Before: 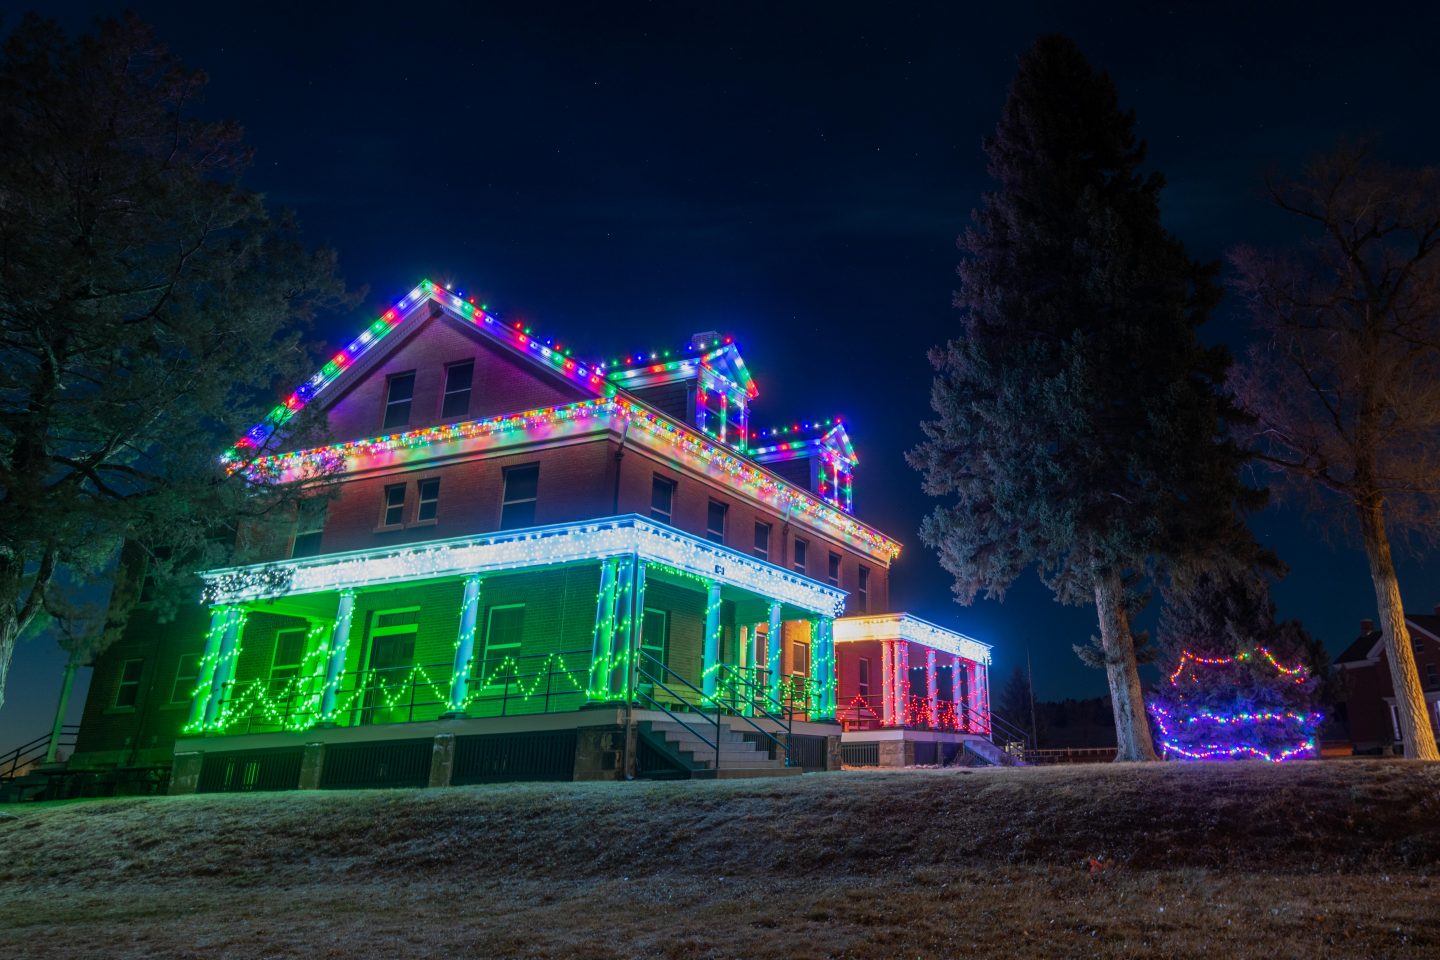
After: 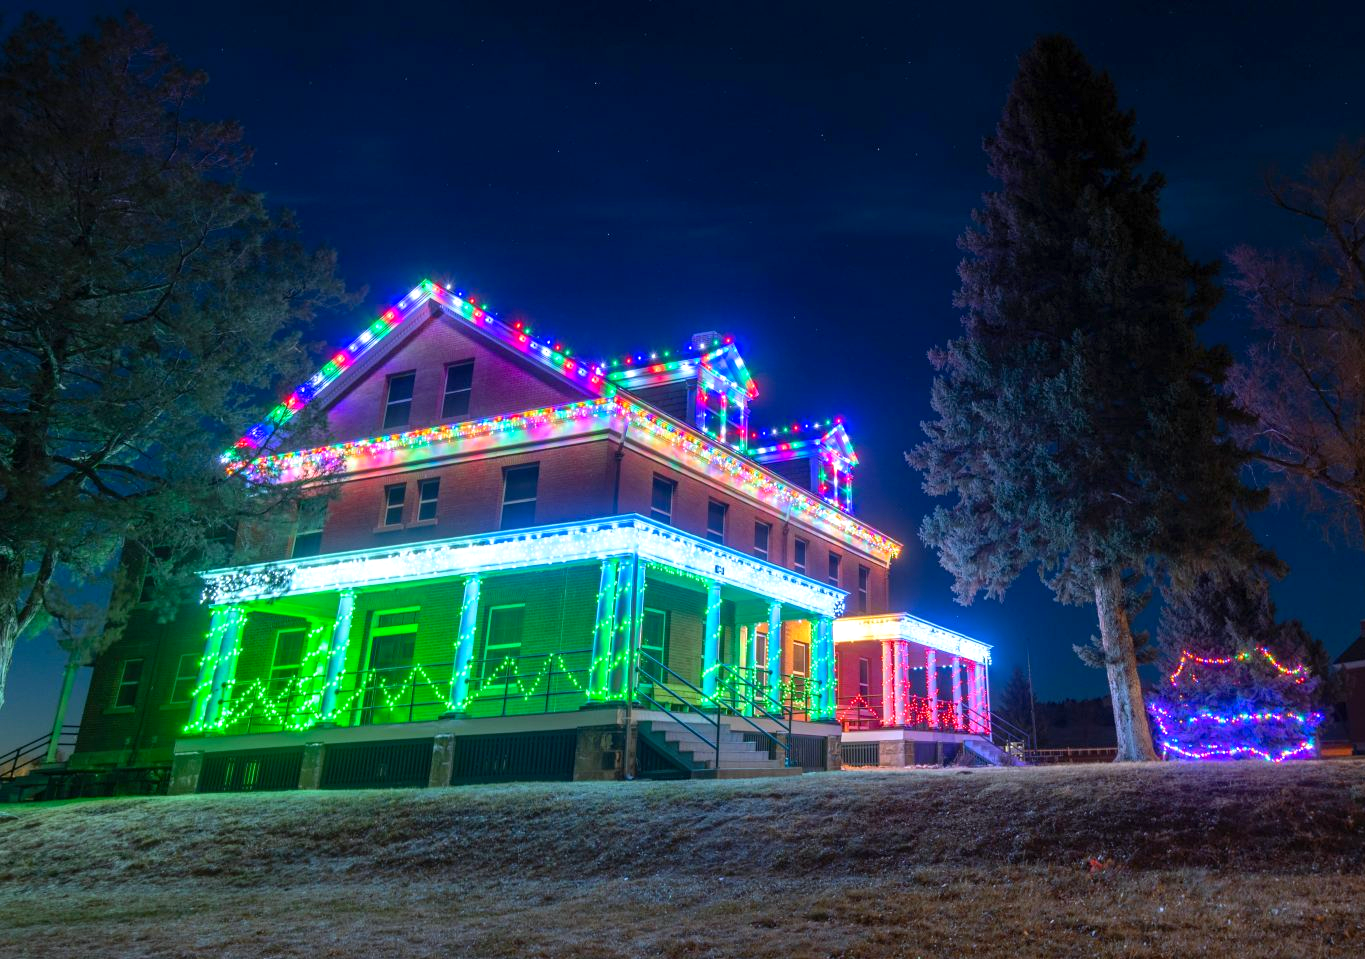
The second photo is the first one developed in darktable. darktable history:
exposure: exposure 0.6 EV, compensate highlight preservation false
color balance rgb: perceptual saturation grading › global saturation 3.7%, global vibrance 5.56%, contrast 3.24%
crop and rotate: right 5.167%
levels: levels [0, 0.478, 1]
white balance: red 0.967, blue 1.049
rotate and perspective: crop left 0, crop top 0
